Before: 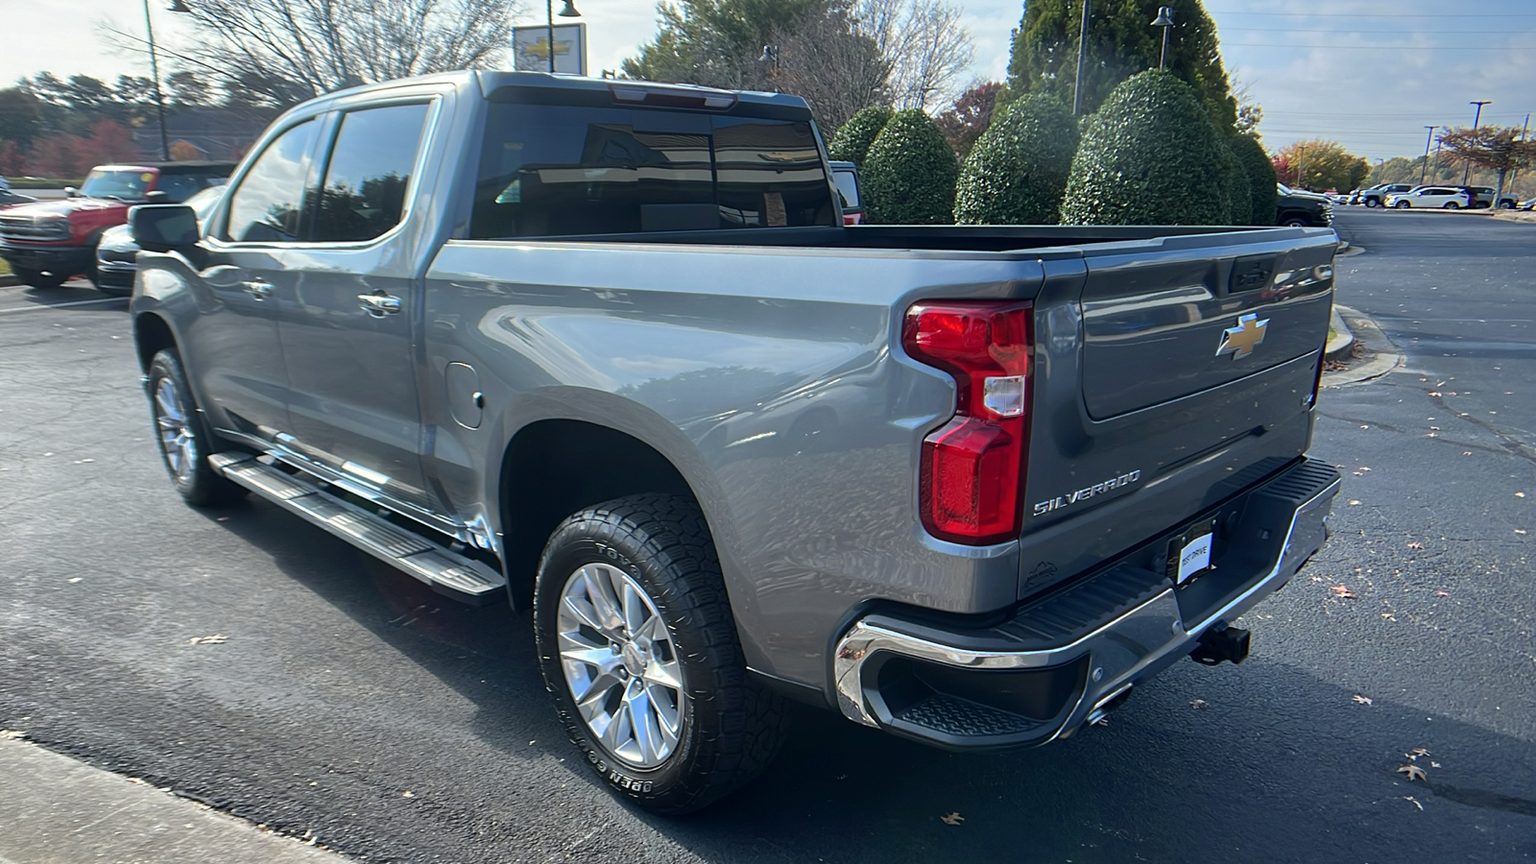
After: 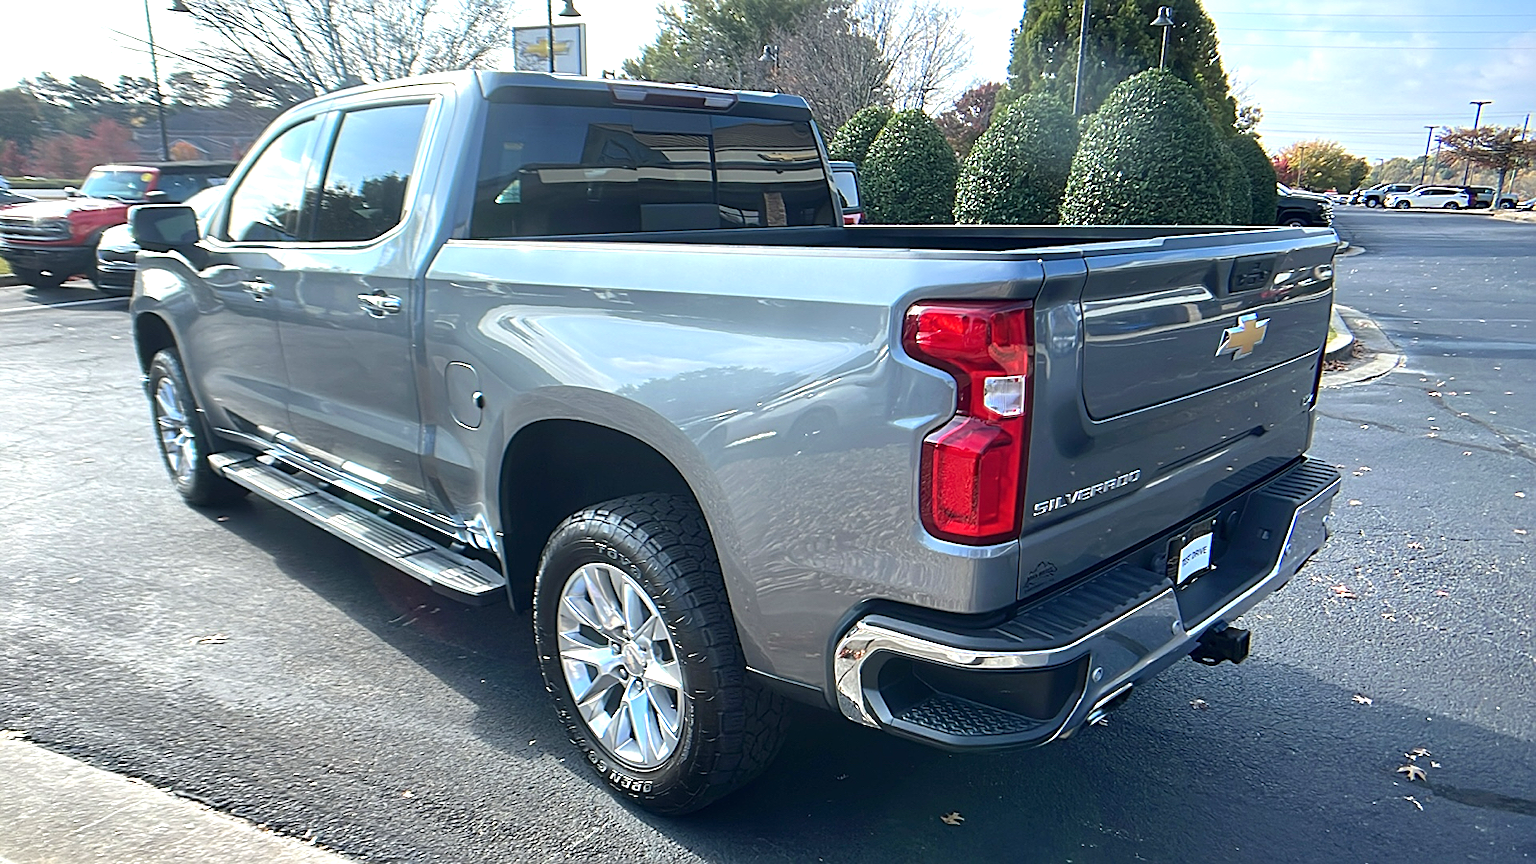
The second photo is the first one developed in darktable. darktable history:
sharpen: amount 0.493
exposure: black level correction 0, exposure 0.84 EV, compensate exposure bias true, compensate highlight preservation false
